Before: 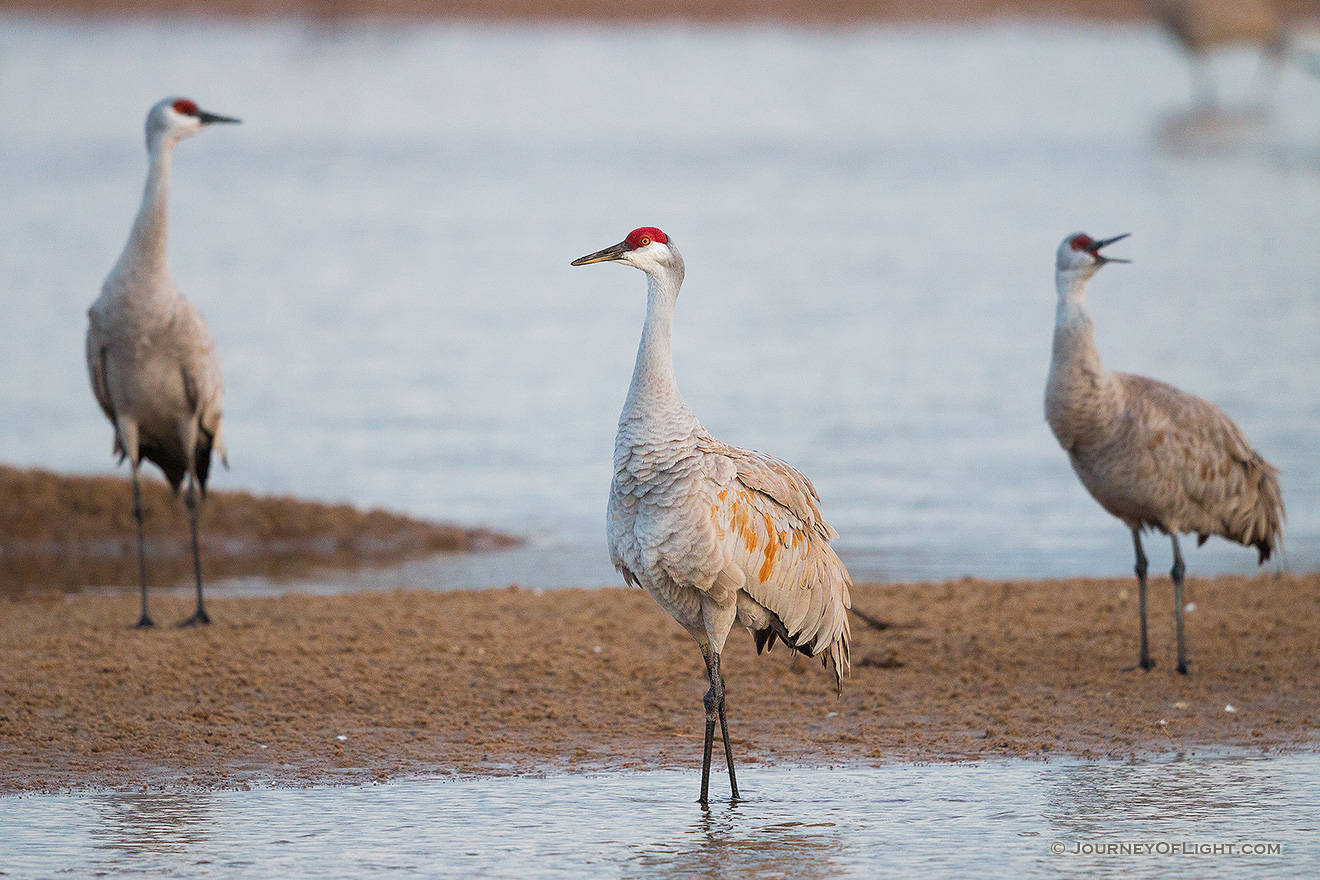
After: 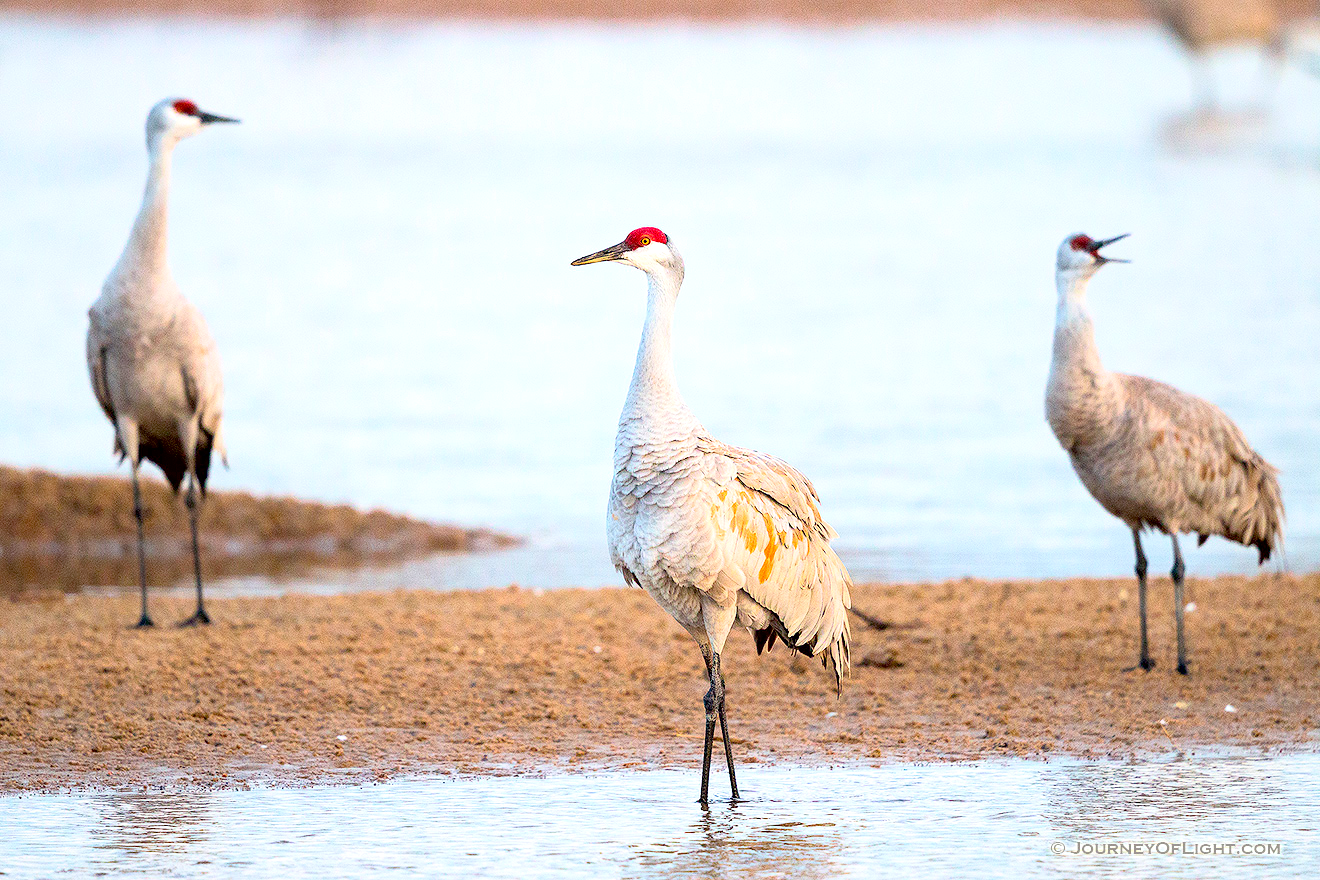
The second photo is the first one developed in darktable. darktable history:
exposure: black level correction 0.012, exposure 0.7 EV, compensate exposure bias true, compensate highlight preservation false
contrast brightness saturation: contrast 0.2, brightness 0.16, saturation 0.22
